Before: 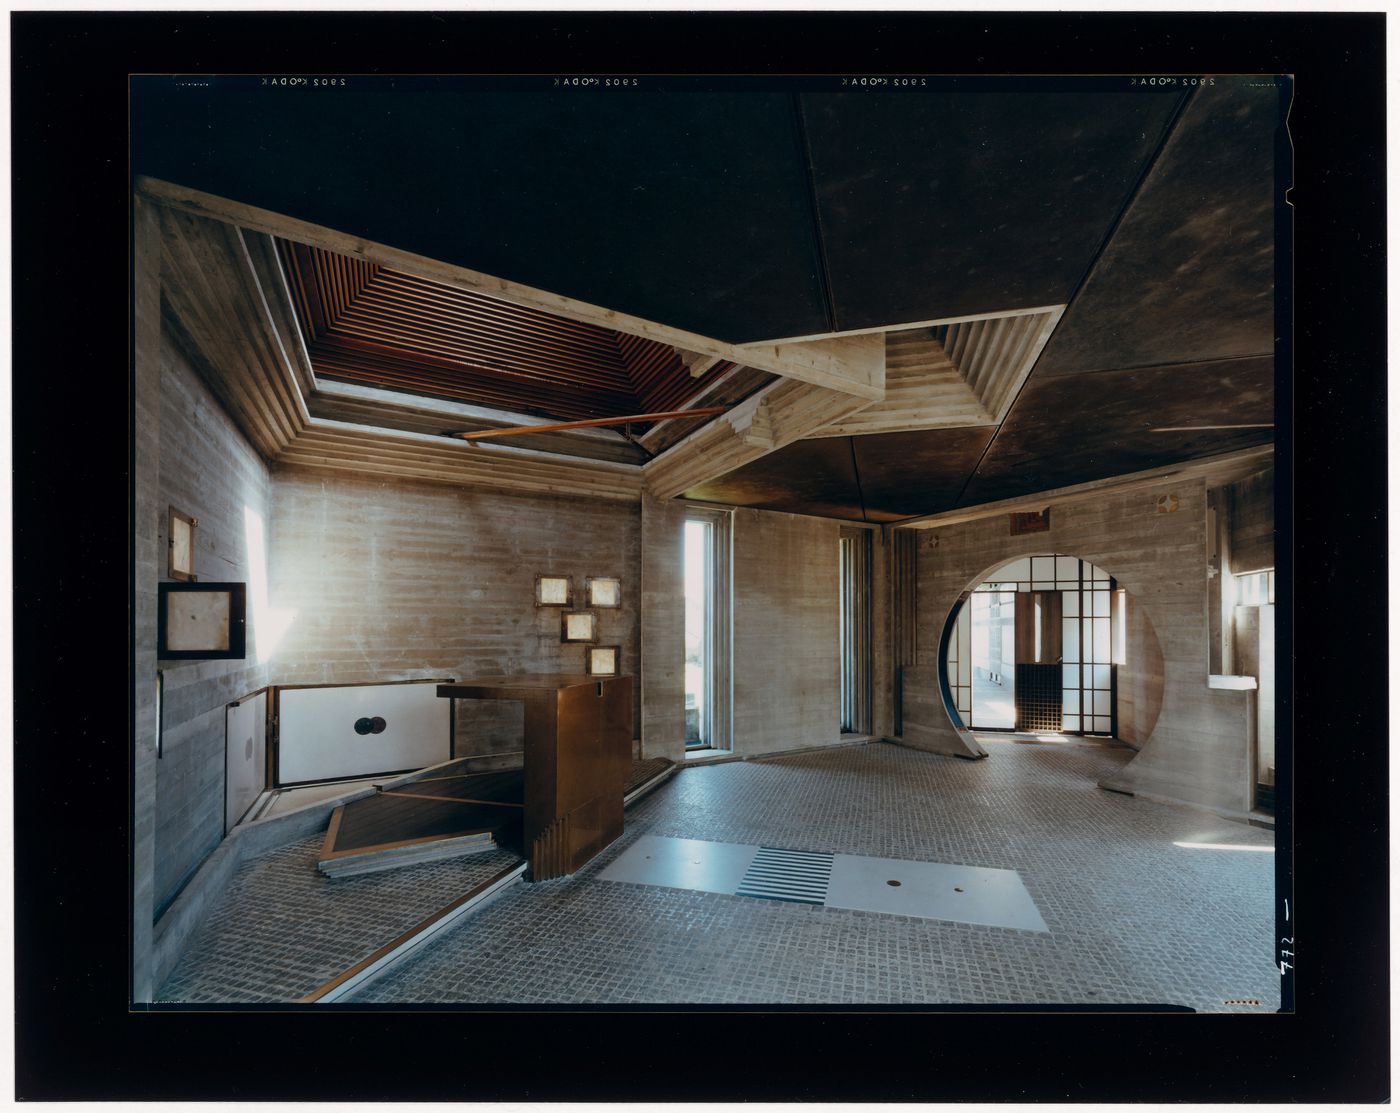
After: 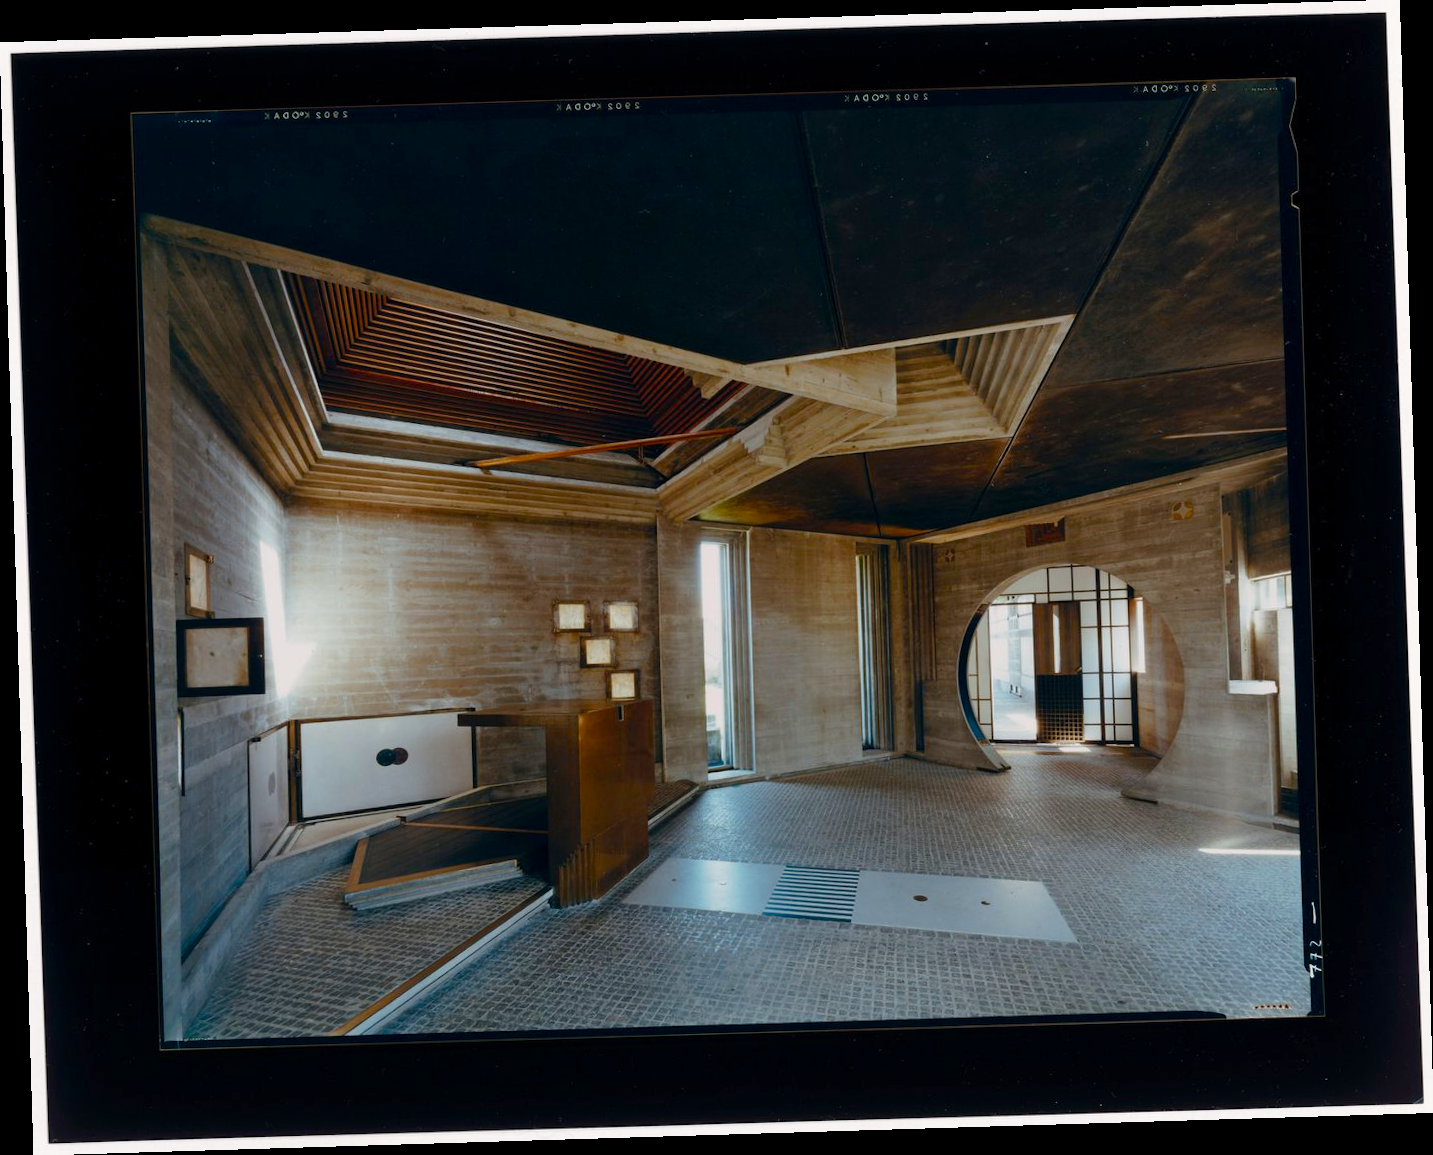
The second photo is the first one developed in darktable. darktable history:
rotate and perspective: rotation -1.75°, automatic cropping off
color balance rgb: perceptual saturation grading › global saturation 20%, perceptual saturation grading › highlights -25%, perceptual saturation grading › shadows 50%
